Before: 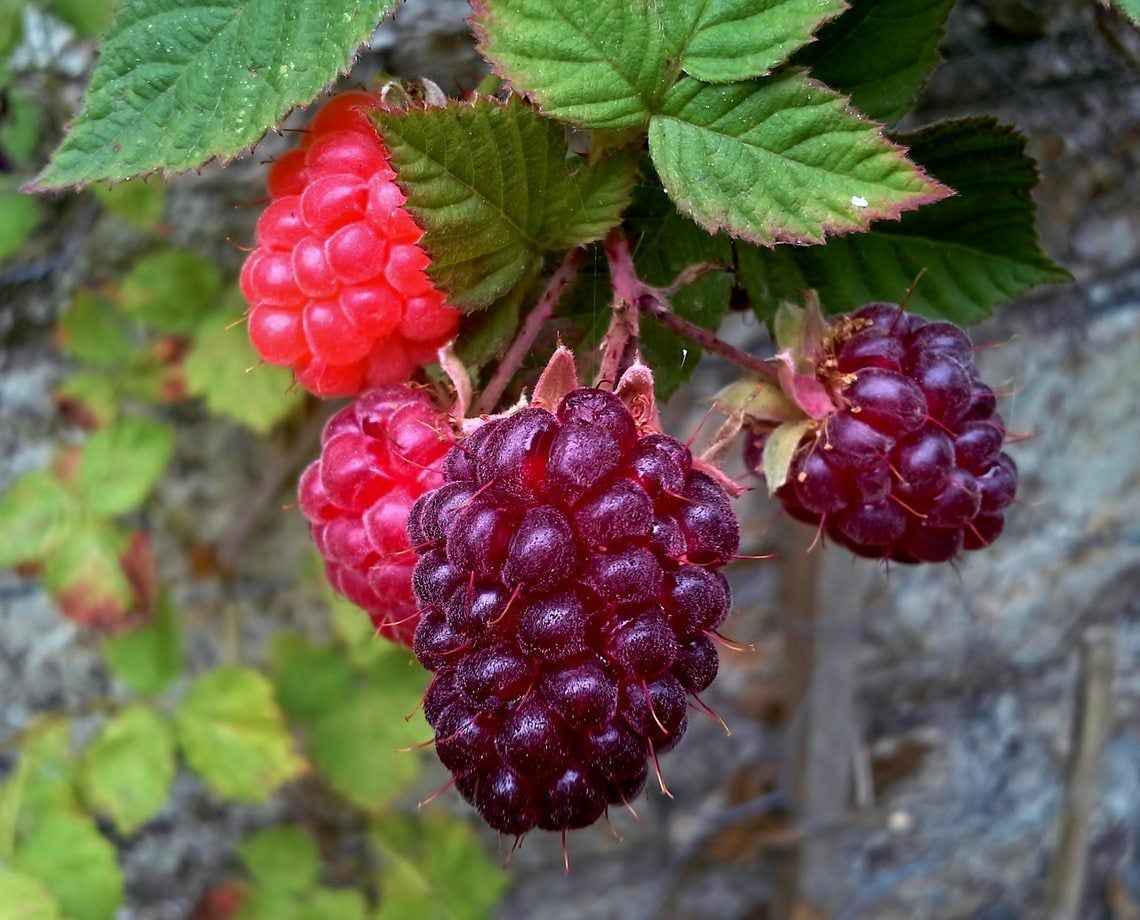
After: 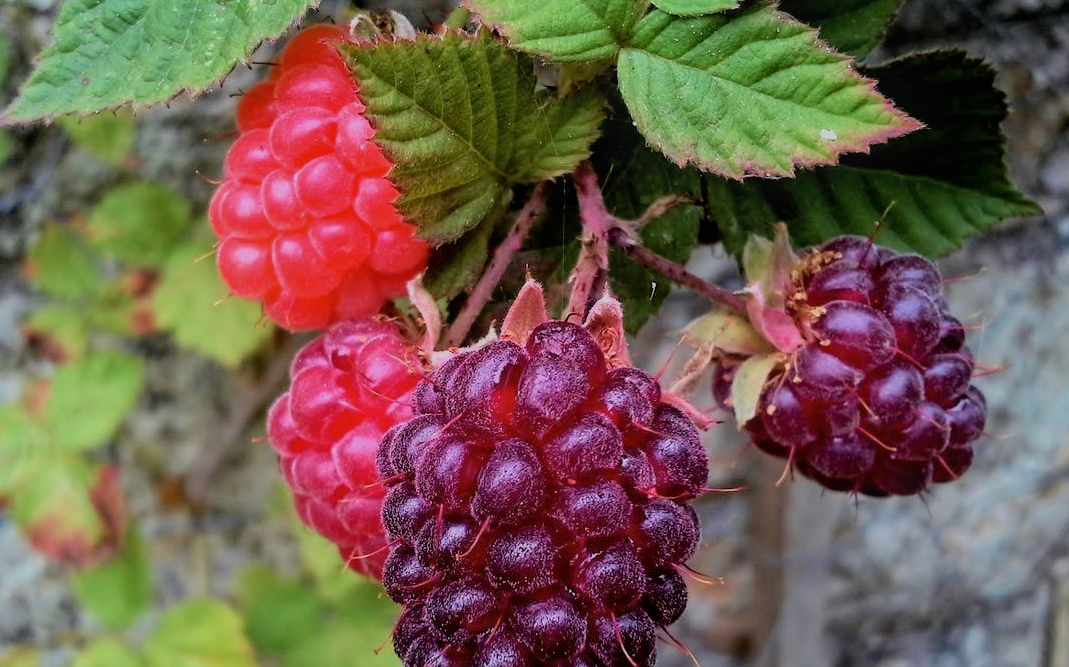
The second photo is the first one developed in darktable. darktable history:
crop: left 2.737%, top 7.287%, right 3.421%, bottom 20.179%
exposure: exposure 0.426 EV, compensate highlight preservation false
contrast brightness saturation: saturation -0.05
filmic rgb: black relative exposure -6.15 EV, white relative exposure 6.96 EV, hardness 2.23, color science v6 (2022)
local contrast: detail 110%
